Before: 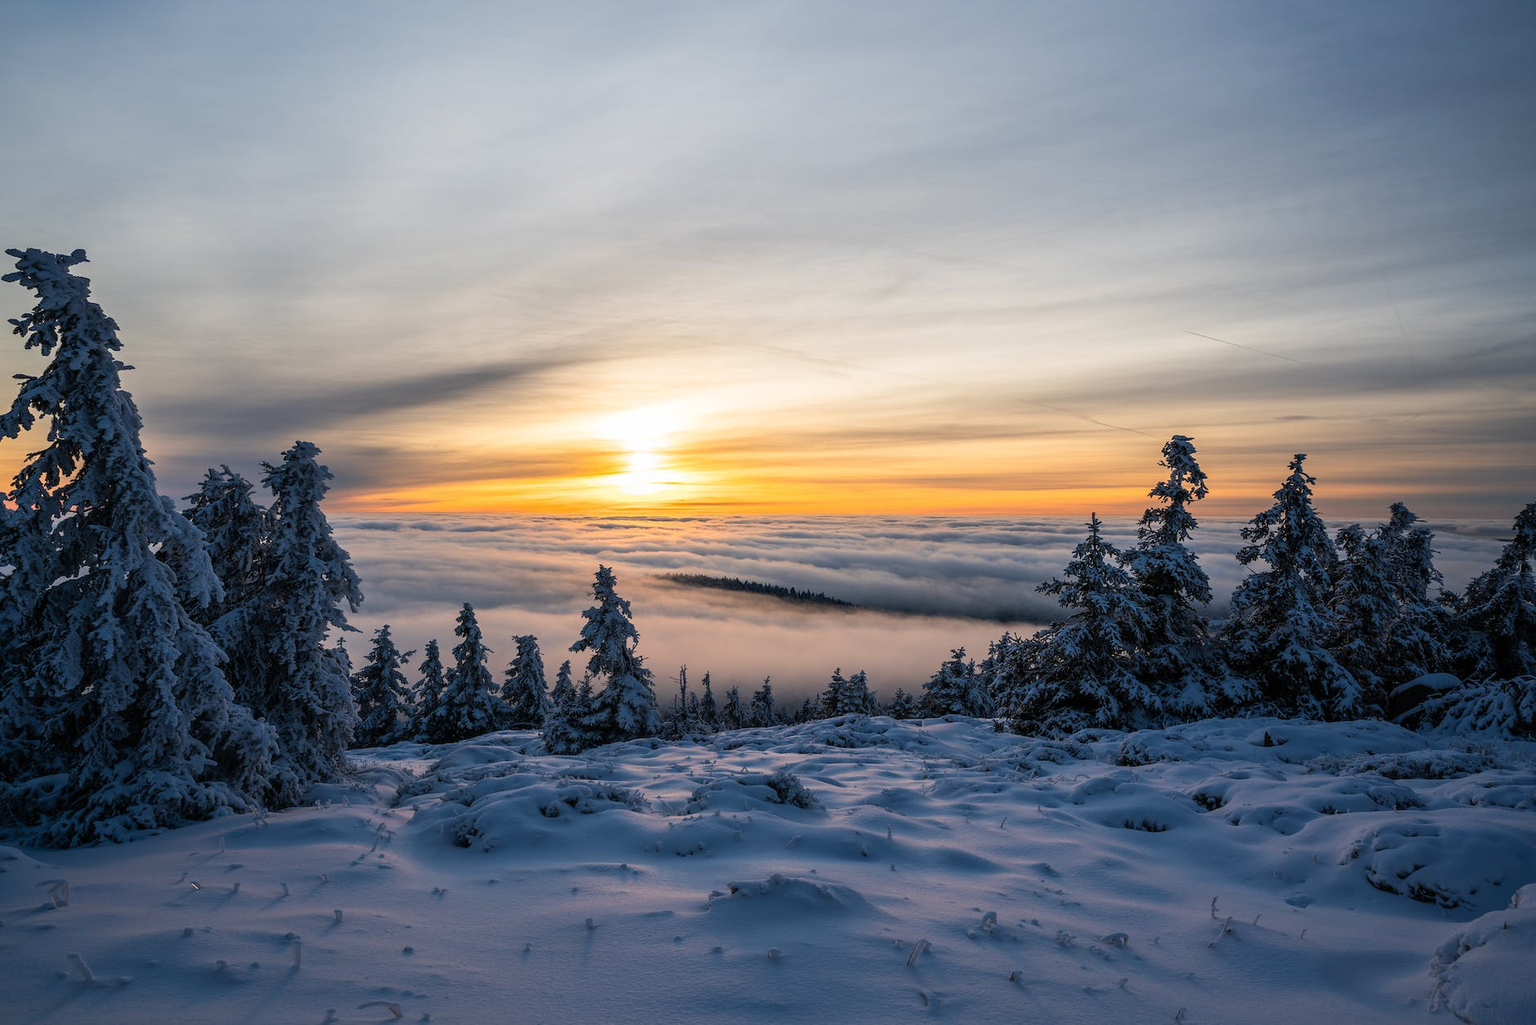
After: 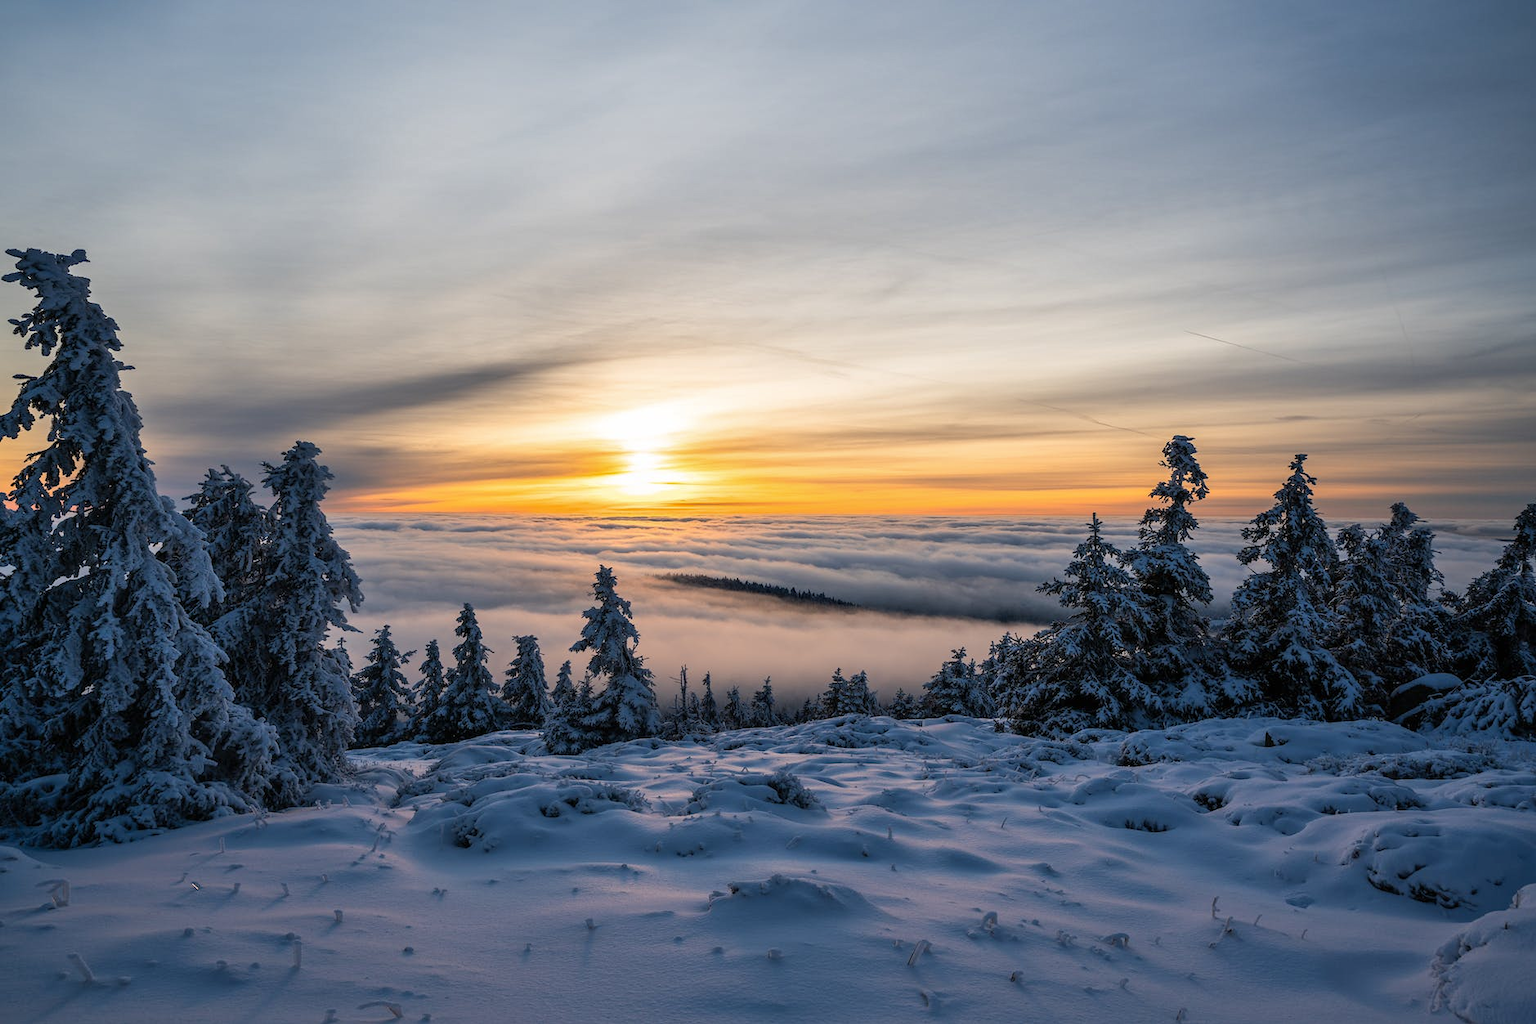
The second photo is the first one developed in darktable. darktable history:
shadows and highlights: shadows 37, highlights -27.65, soften with gaussian
